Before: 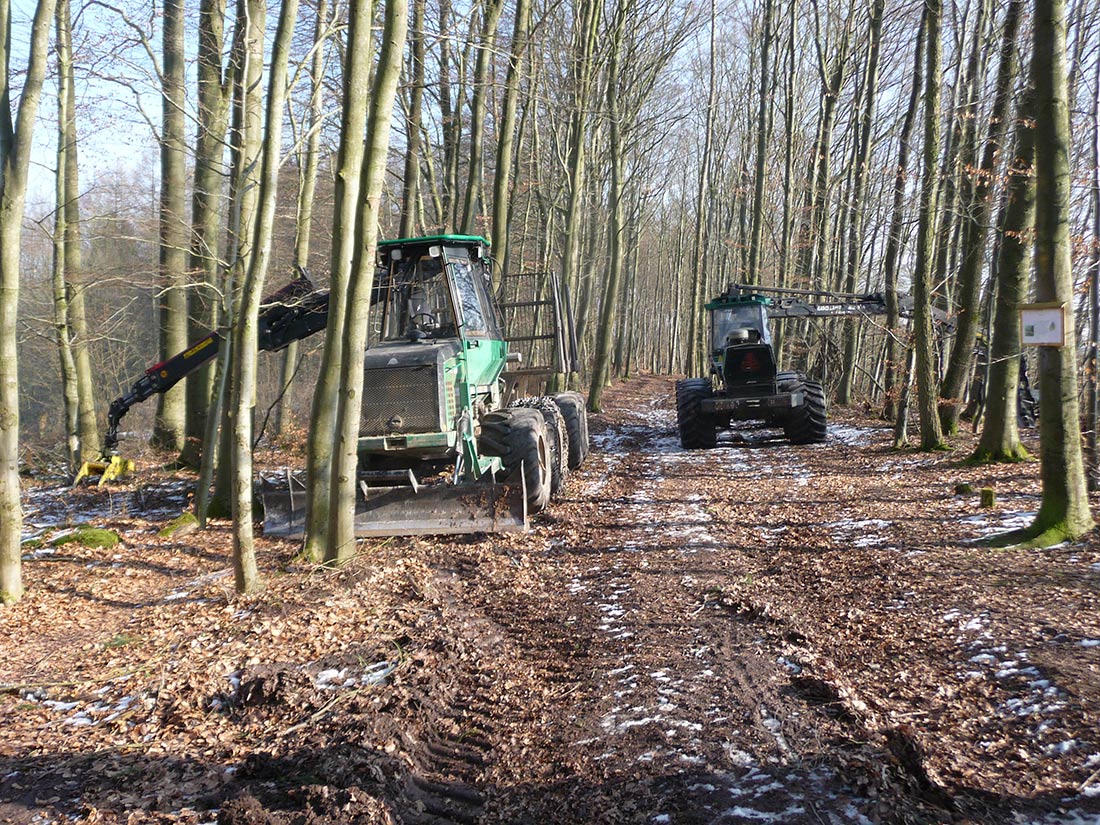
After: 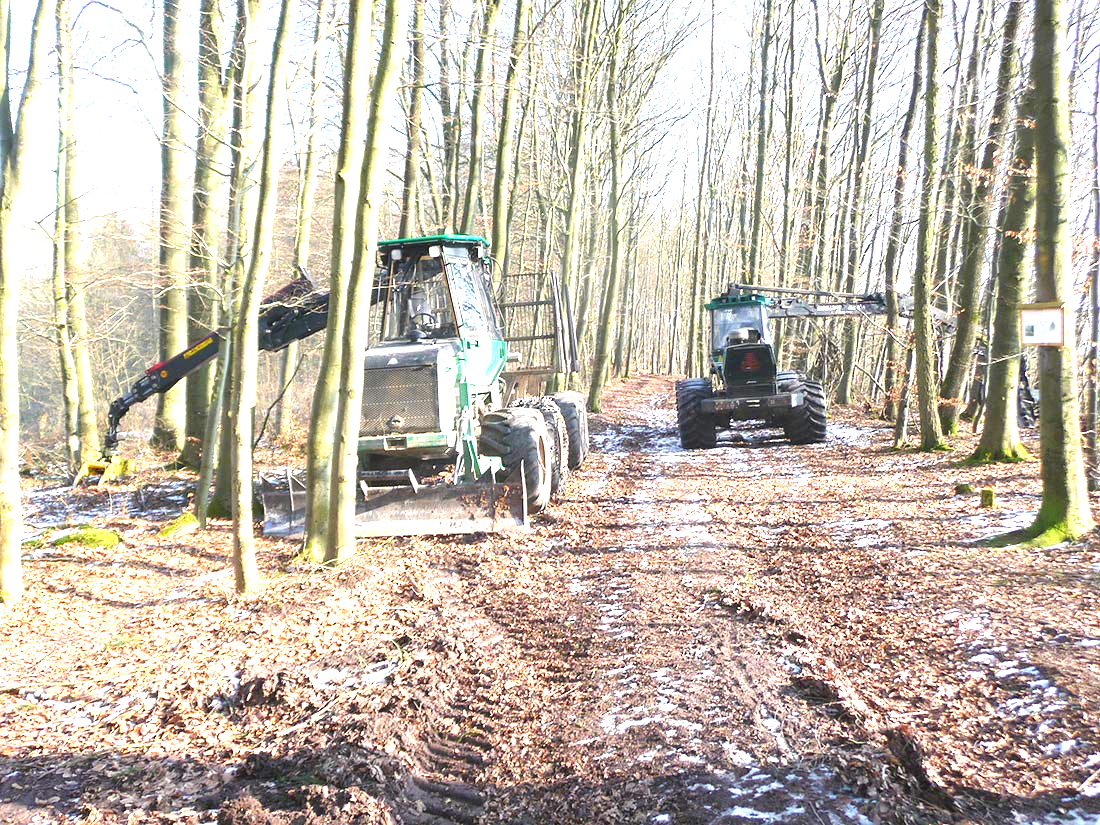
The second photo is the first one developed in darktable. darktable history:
contrast brightness saturation: contrast -0.11
exposure: exposure 2 EV, compensate exposure bias true, compensate highlight preservation false
